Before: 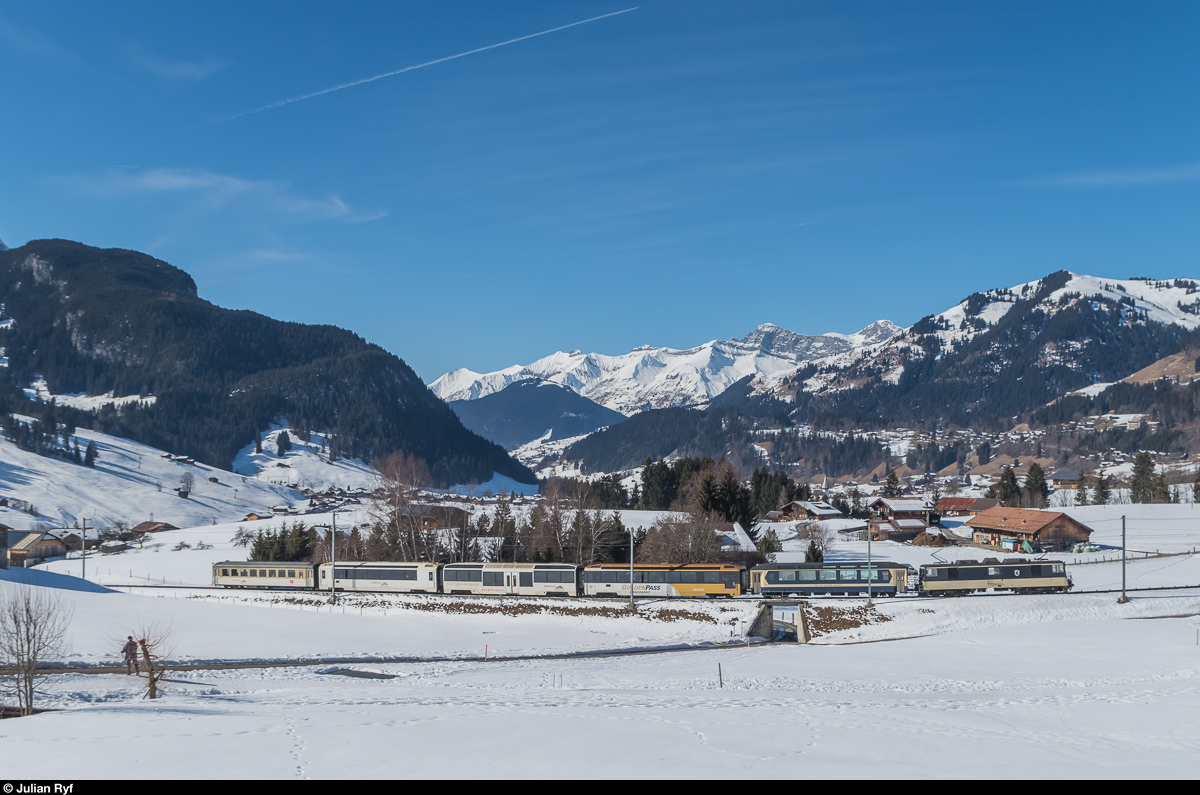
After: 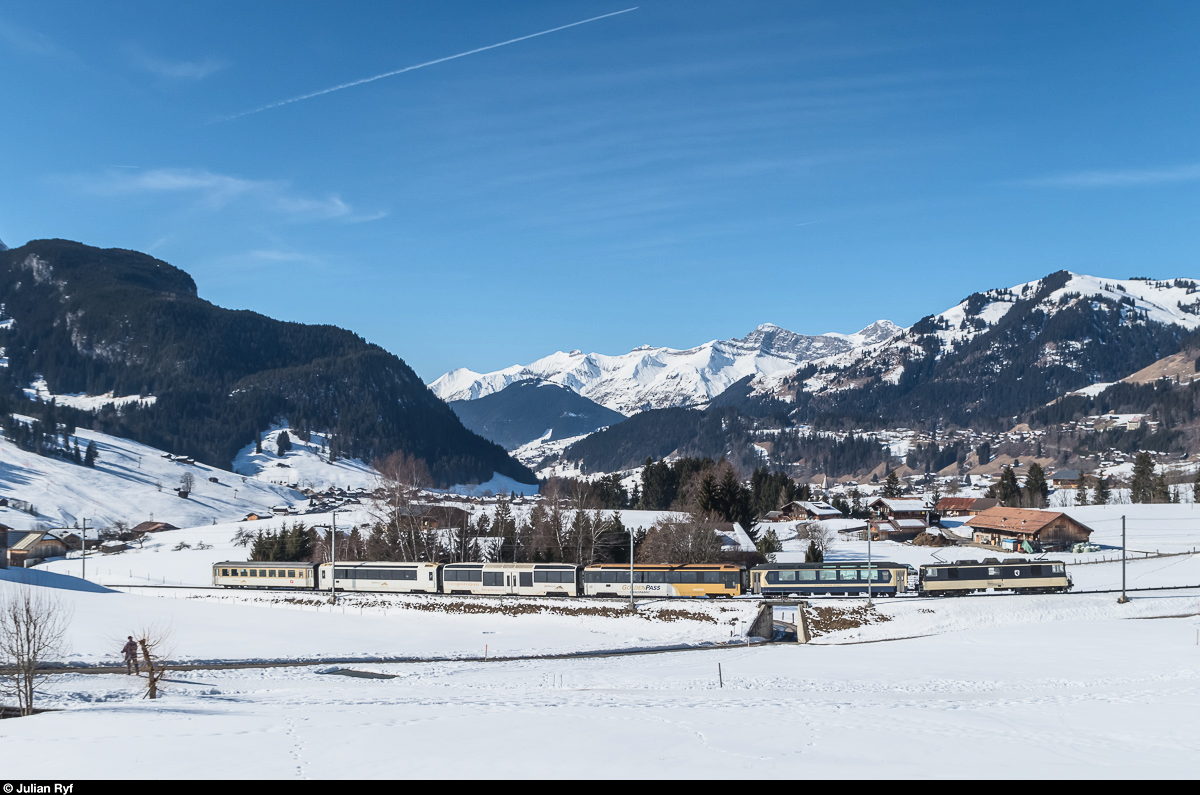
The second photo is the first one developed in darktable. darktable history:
contrast brightness saturation: contrast 0.241, brightness 0.087
